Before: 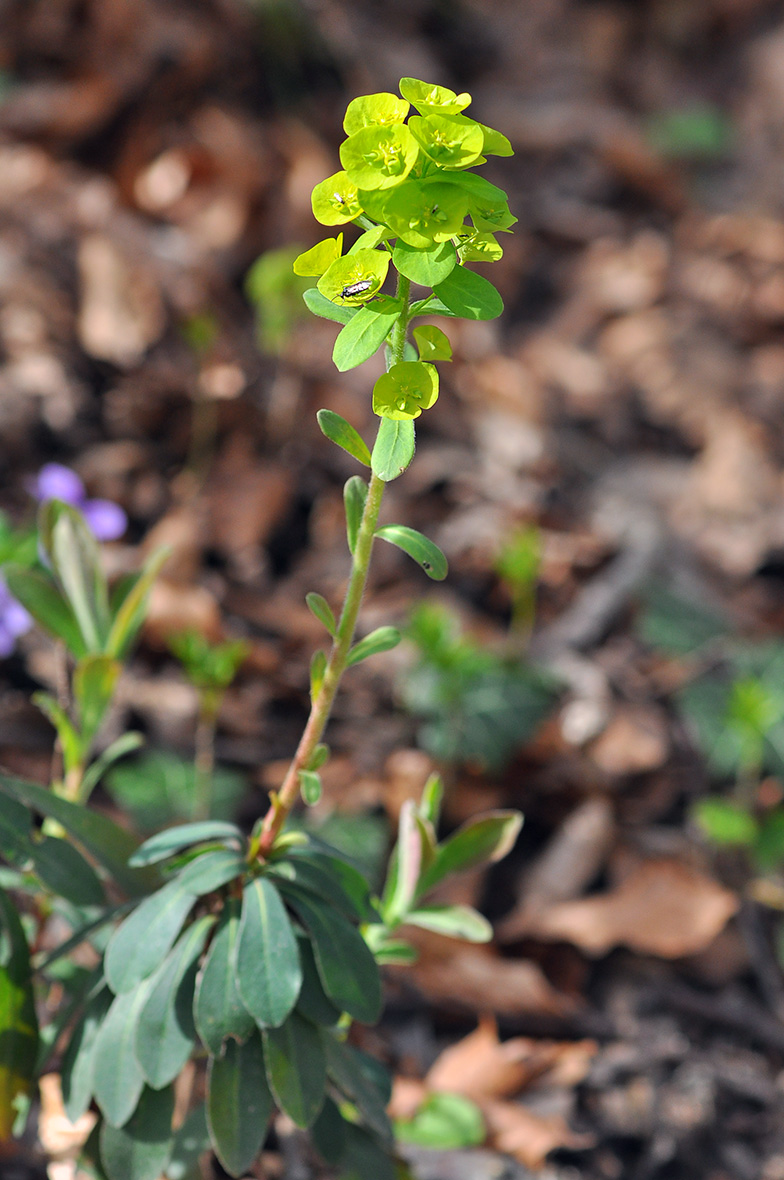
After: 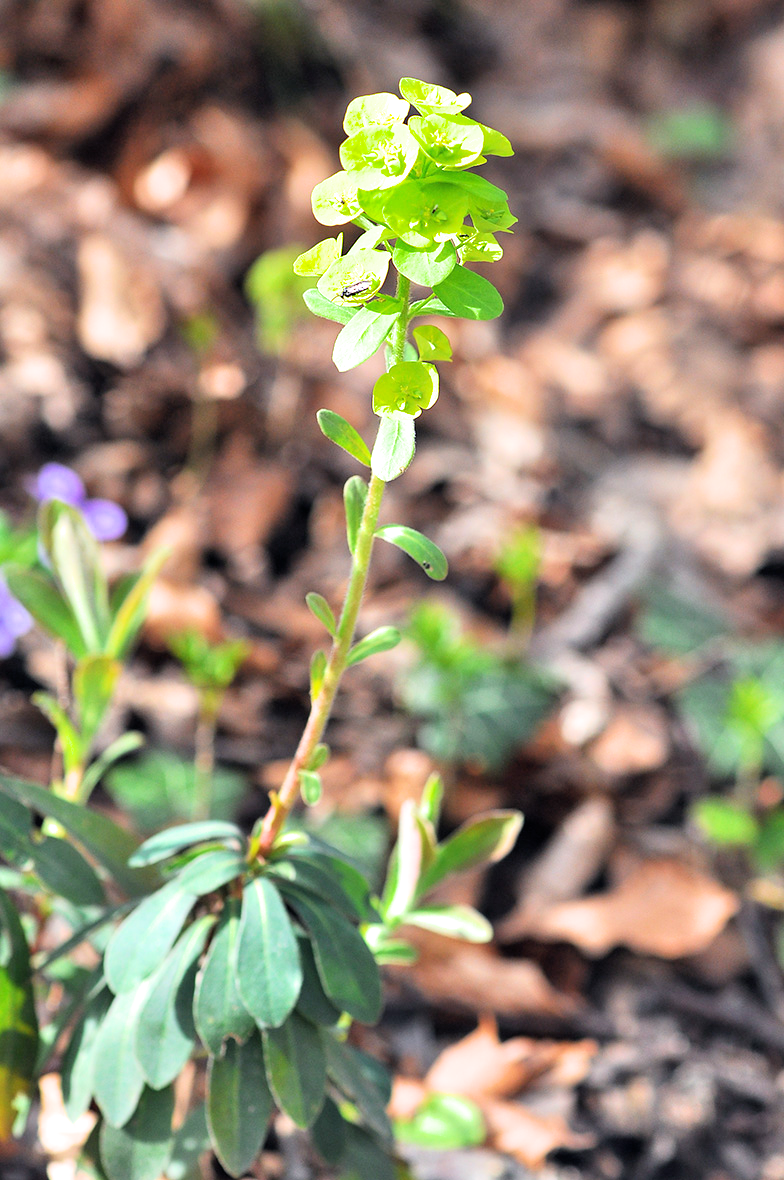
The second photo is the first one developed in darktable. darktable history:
exposure: black level correction 0, exposure 1.199 EV, compensate exposure bias true, compensate highlight preservation false
filmic rgb: middle gray luminance 9.49%, black relative exposure -10.53 EV, white relative exposure 3.44 EV, target black luminance 0%, hardness 6, latitude 59.64%, contrast 1.086, highlights saturation mix 3.58%, shadows ↔ highlights balance 28.4%, color science v6 (2022)
